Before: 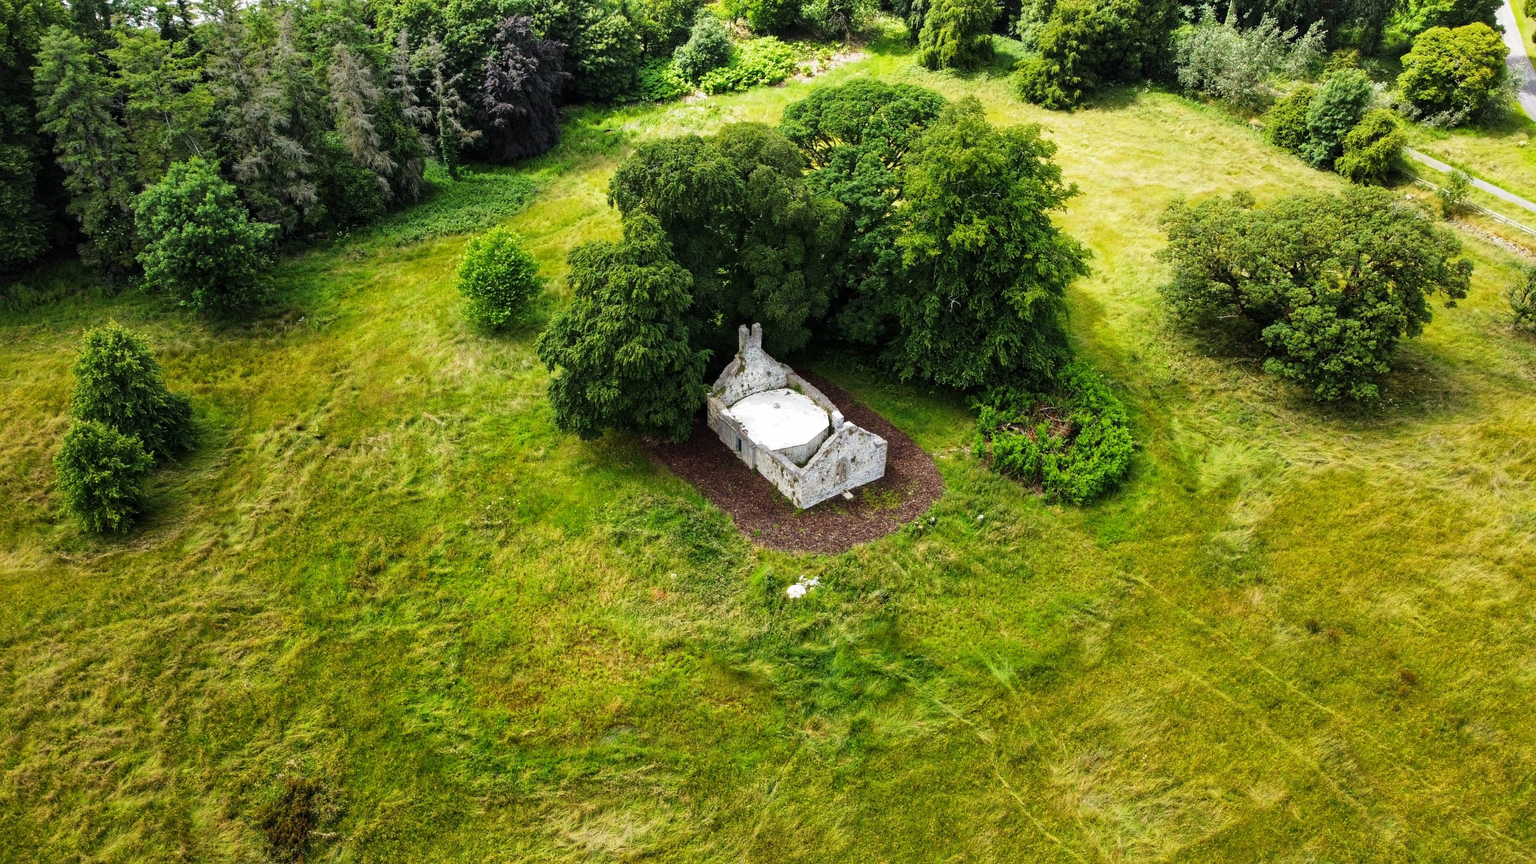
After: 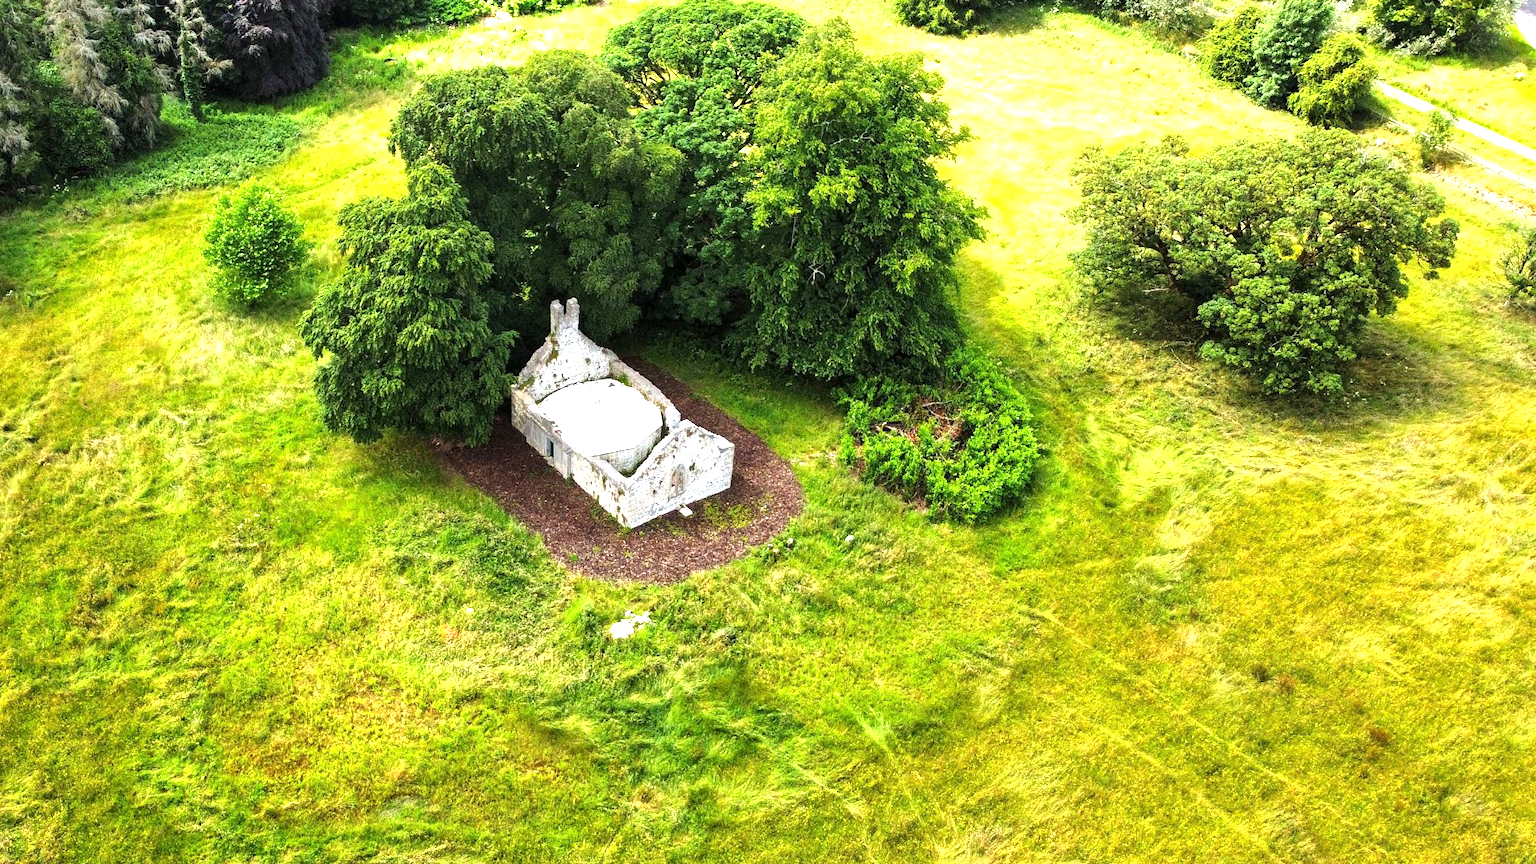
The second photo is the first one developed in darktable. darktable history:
crop: left 19.159%, top 9.58%, bottom 9.58%
exposure: exposure 1.15 EV, compensate highlight preservation false
